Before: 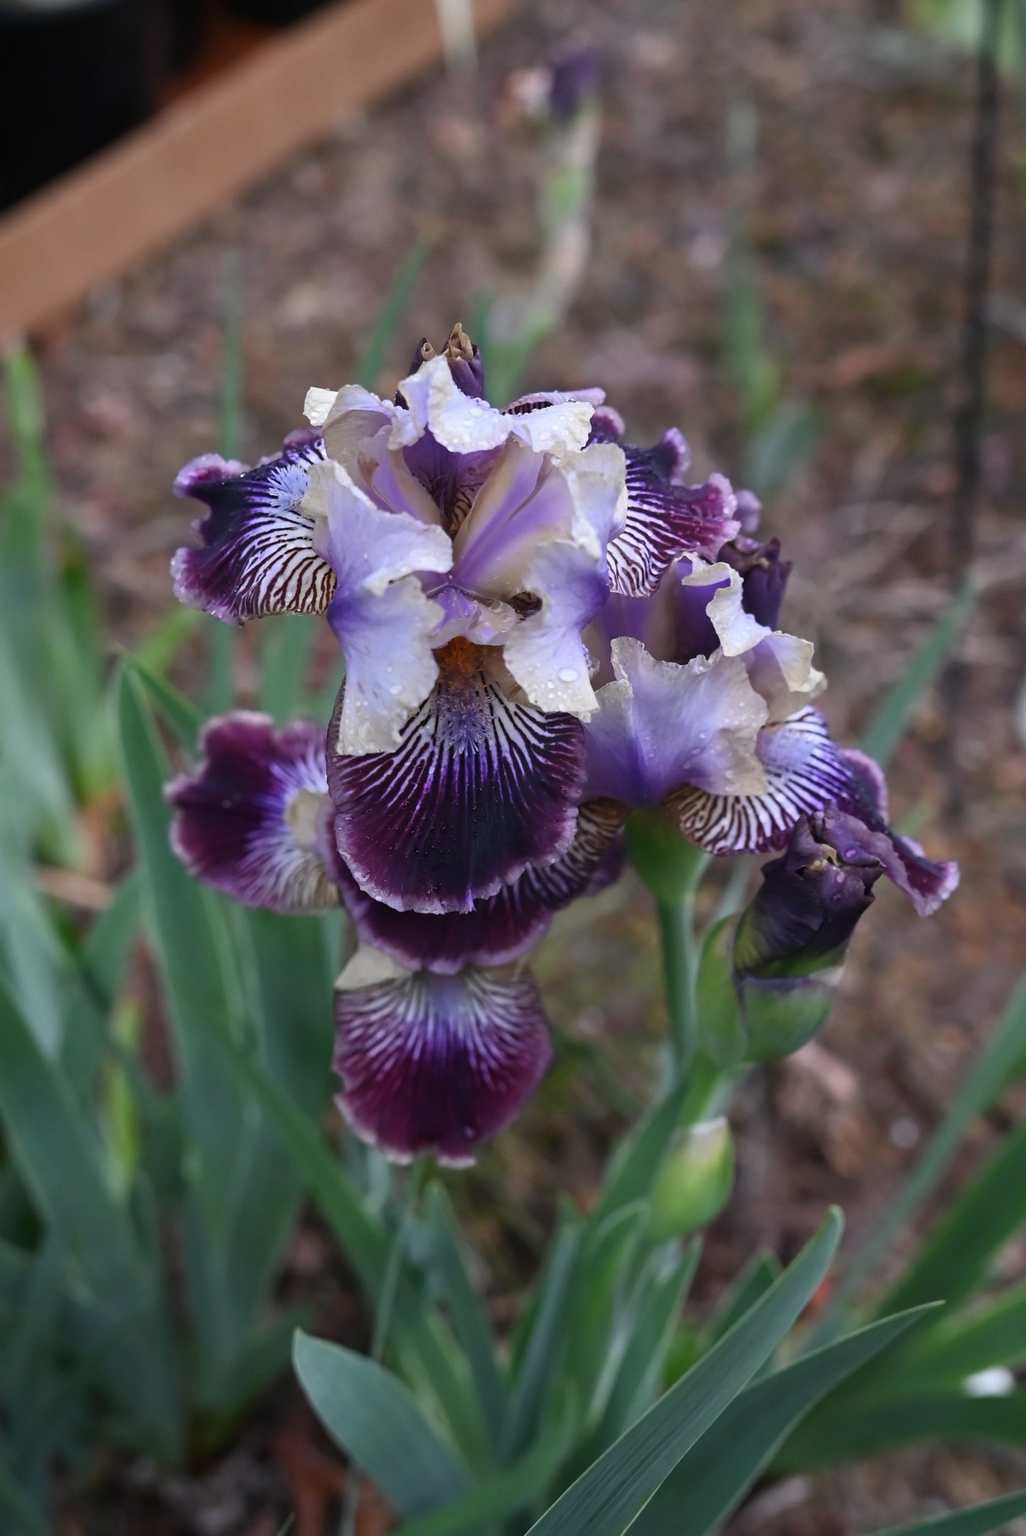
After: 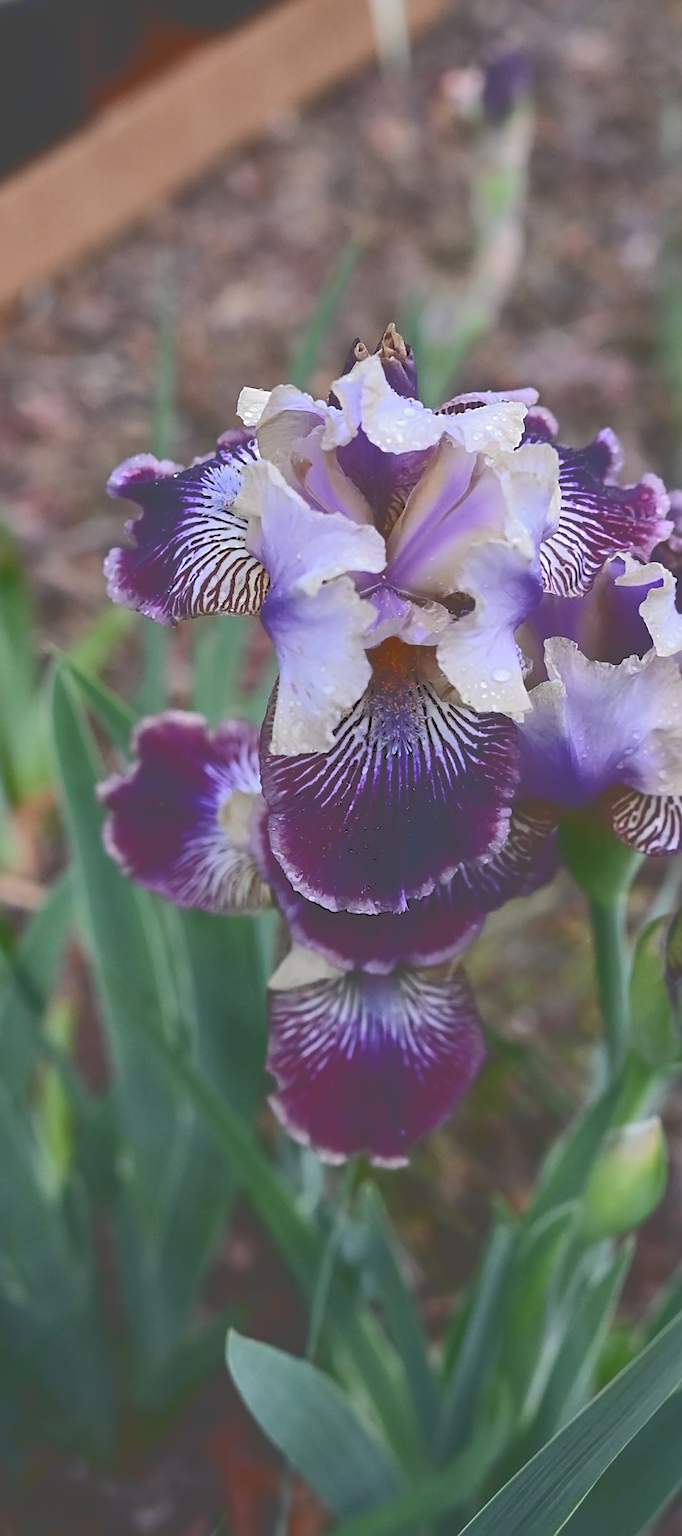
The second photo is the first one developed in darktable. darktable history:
crop and rotate: left 6.564%, right 26.819%
tone curve: curves: ch0 [(0, 0) (0.003, 0.272) (0.011, 0.275) (0.025, 0.275) (0.044, 0.278) (0.069, 0.282) (0.1, 0.284) (0.136, 0.287) (0.177, 0.294) (0.224, 0.314) (0.277, 0.347) (0.335, 0.403) (0.399, 0.473) (0.468, 0.552) (0.543, 0.622) (0.623, 0.69) (0.709, 0.756) (0.801, 0.818) (0.898, 0.865) (1, 1)], color space Lab, independent channels, preserve colors none
sharpen: on, module defaults
tone equalizer: edges refinement/feathering 500, mask exposure compensation -1.57 EV, preserve details no
